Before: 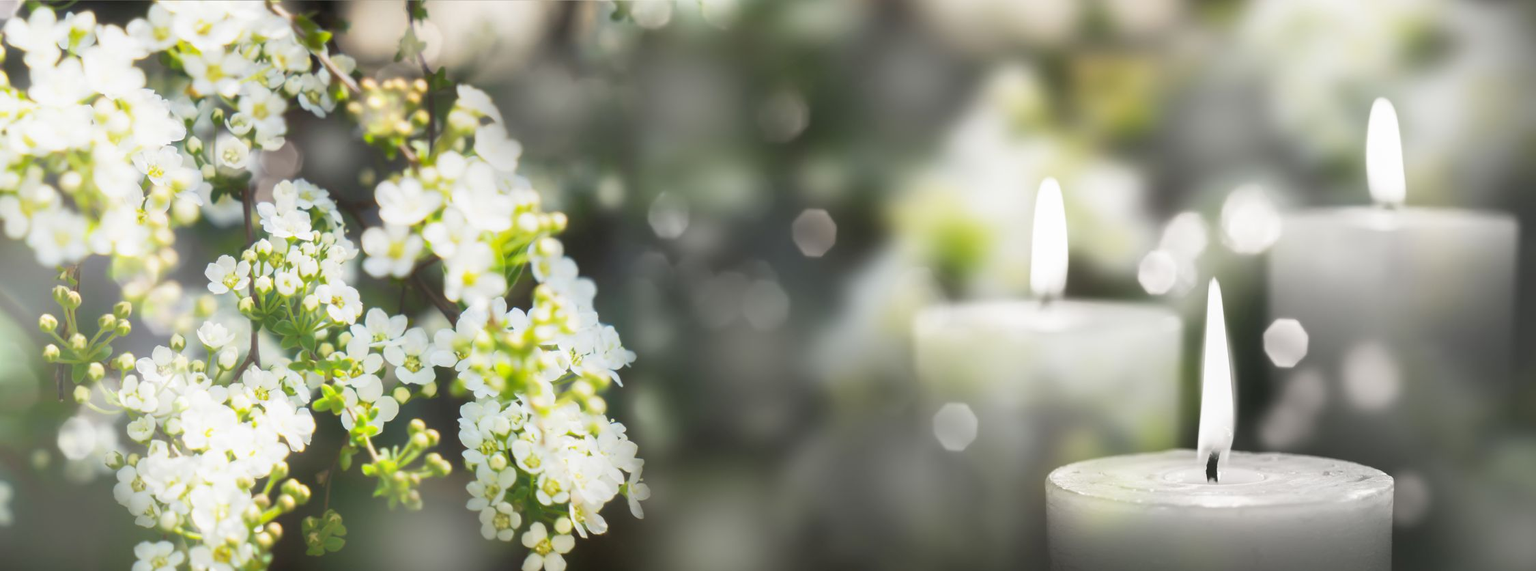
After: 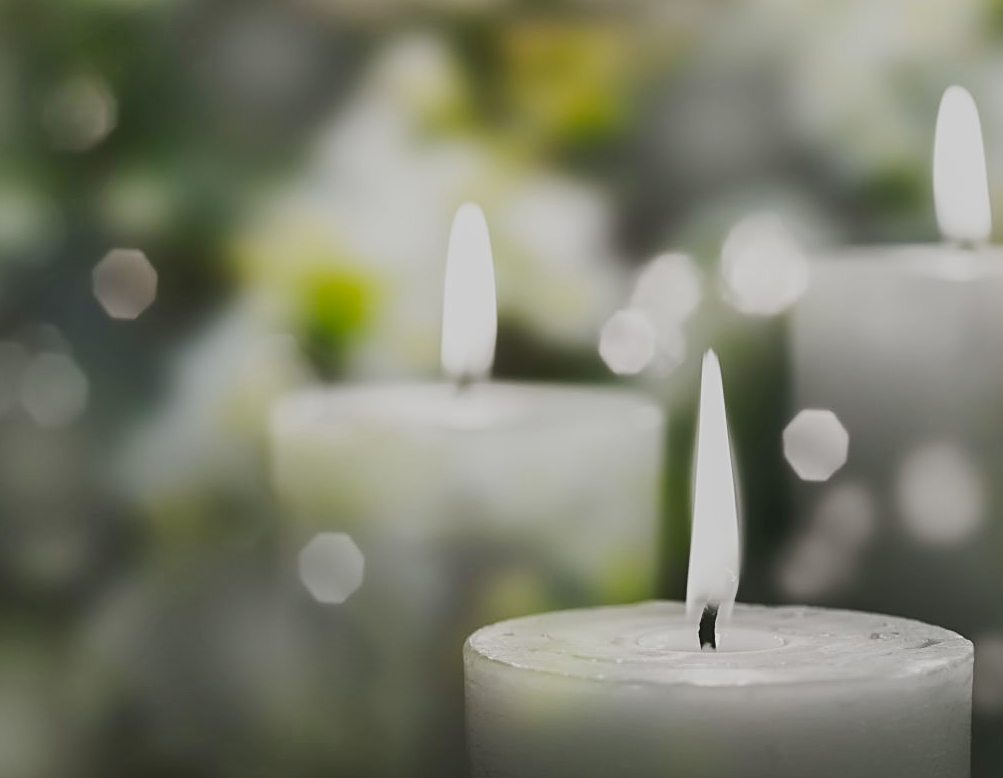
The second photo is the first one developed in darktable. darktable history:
exposure: compensate exposure bias true, compensate highlight preservation false
tone curve: curves: ch0 [(0, 0) (0.071, 0.047) (0.266, 0.26) (0.483, 0.554) (0.753, 0.811) (1, 0.983)]; ch1 [(0, 0) (0.346, 0.307) (0.408, 0.387) (0.463, 0.465) (0.482, 0.493) (0.502, 0.499) (0.517, 0.502) (0.55, 0.548) (0.597, 0.61) (0.651, 0.698) (1, 1)]; ch2 [(0, 0) (0.346, 0.34) (0.434, 0.46) (0.485, 0.494) (0.5, 0.498) (0.517, 0.506) (0.526, 0.545) (0.583, 0.61) (0.625, 0.659) (1, 1)], preserve colors none
sharpen: amount 0.497
crop: left 47.476%, top 6.899%, right 7.931%
local contrast: mode bilateral grid, contrast 9, coarseness 25, detail 115%, midtone range 0.2
tone equalizer: -8 EV -0.02 EV, -7 EV 0.036 EV, -6 EV -0.007 EV, -5 EV 0.004 EV, -4 EV -0.047 EV, -3 EV -0.238 EV, -2 EV -0.633 EV, -1 EV -0.989 EV, +0 EV -0.957 EV
color balance rgb: shadows lift › chroma 0.938%, shadows lift › hue 111.44°, linear chroma grading › global chroma 14.645%, perceptual saturation grading › global saturation 0.253%
